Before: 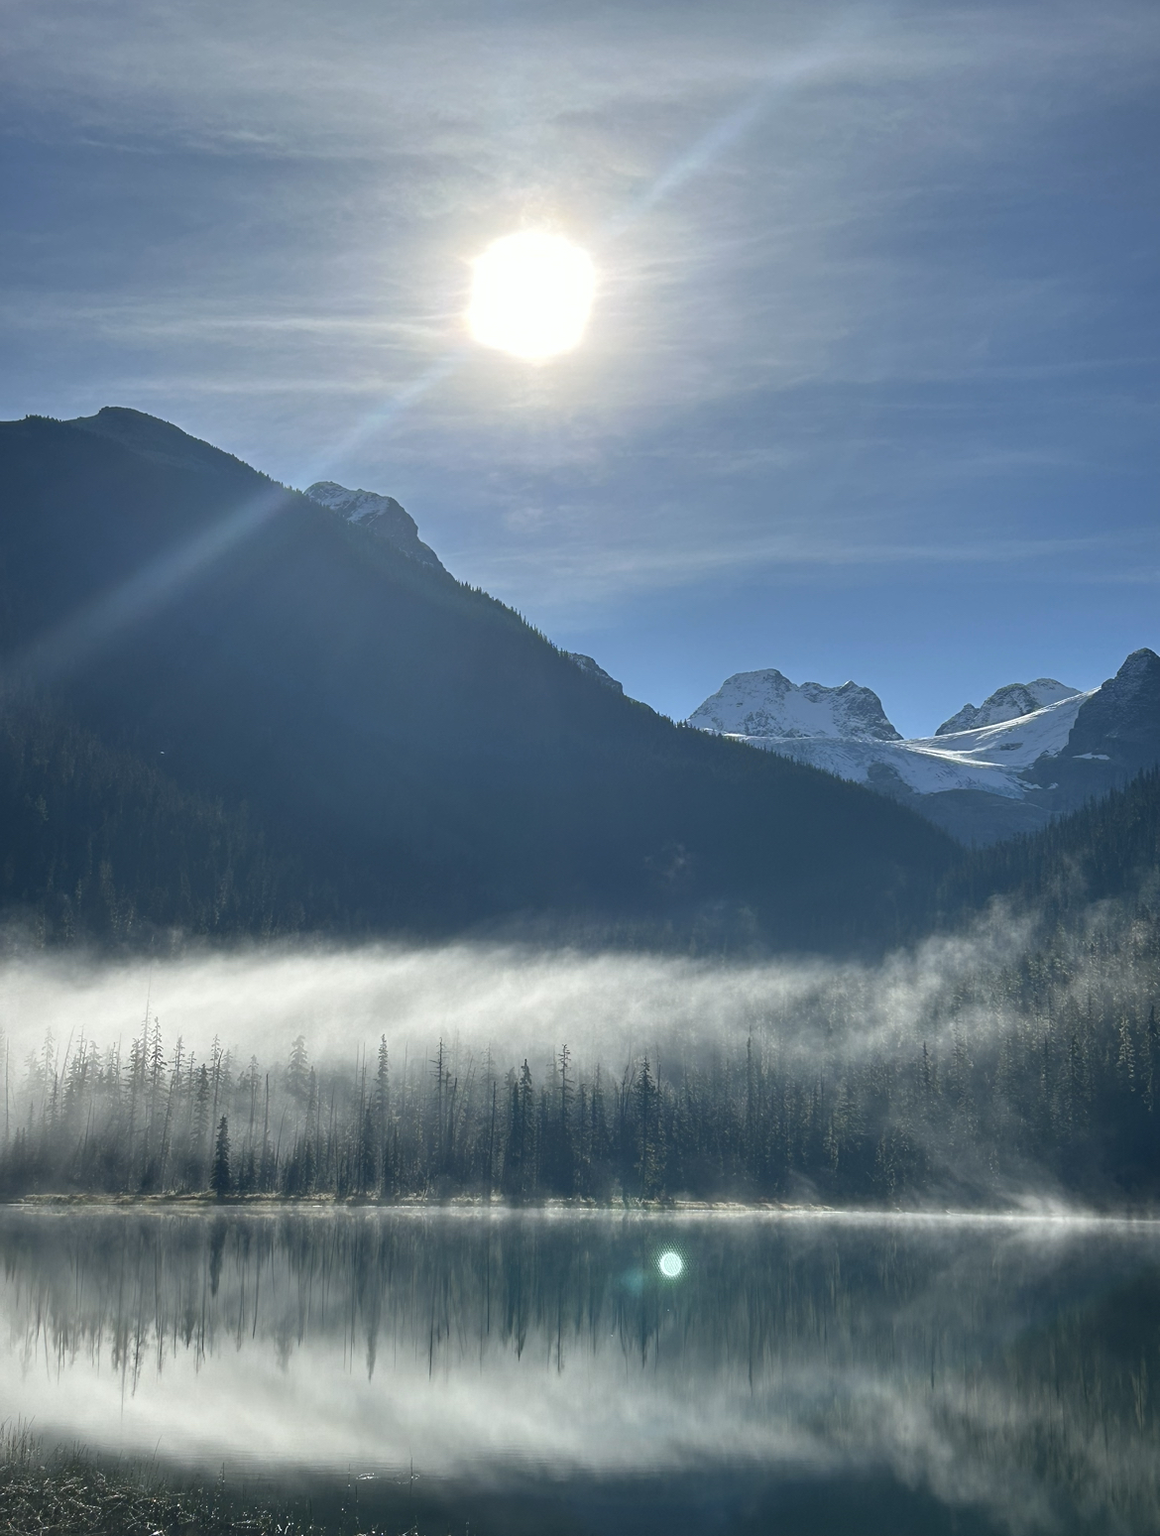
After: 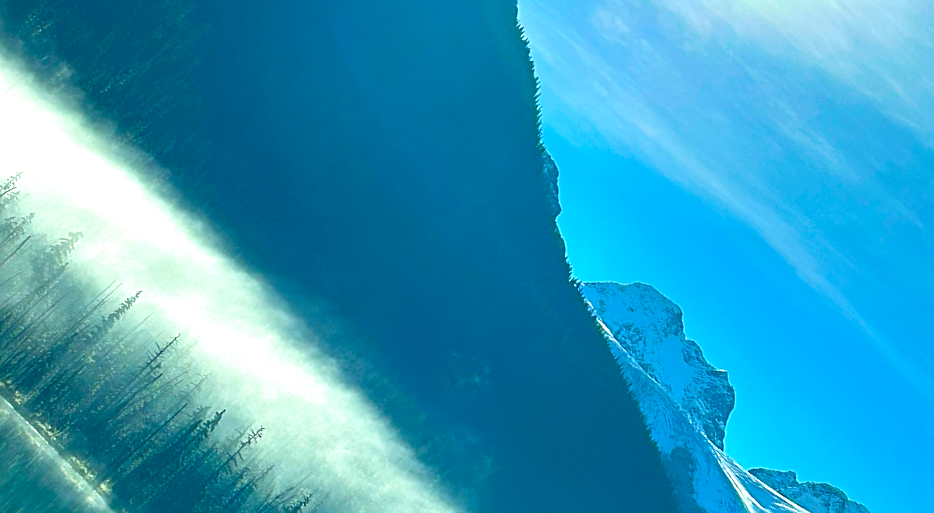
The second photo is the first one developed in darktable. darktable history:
contrast brightness saturation: contrast 0.038, saturation 0.162
crop and rotate: angle -45°, top 16.216%, right 0.823%, bottom 11.612%
sharpen: on, module defaults
velvia: on, module defaults
color correction: highlights a* -7.43, highlights b* 1.43, shadows a* -3.1, saturation 1.43
exposure: exposure 0.632 EV, compensate highlight preservation false
